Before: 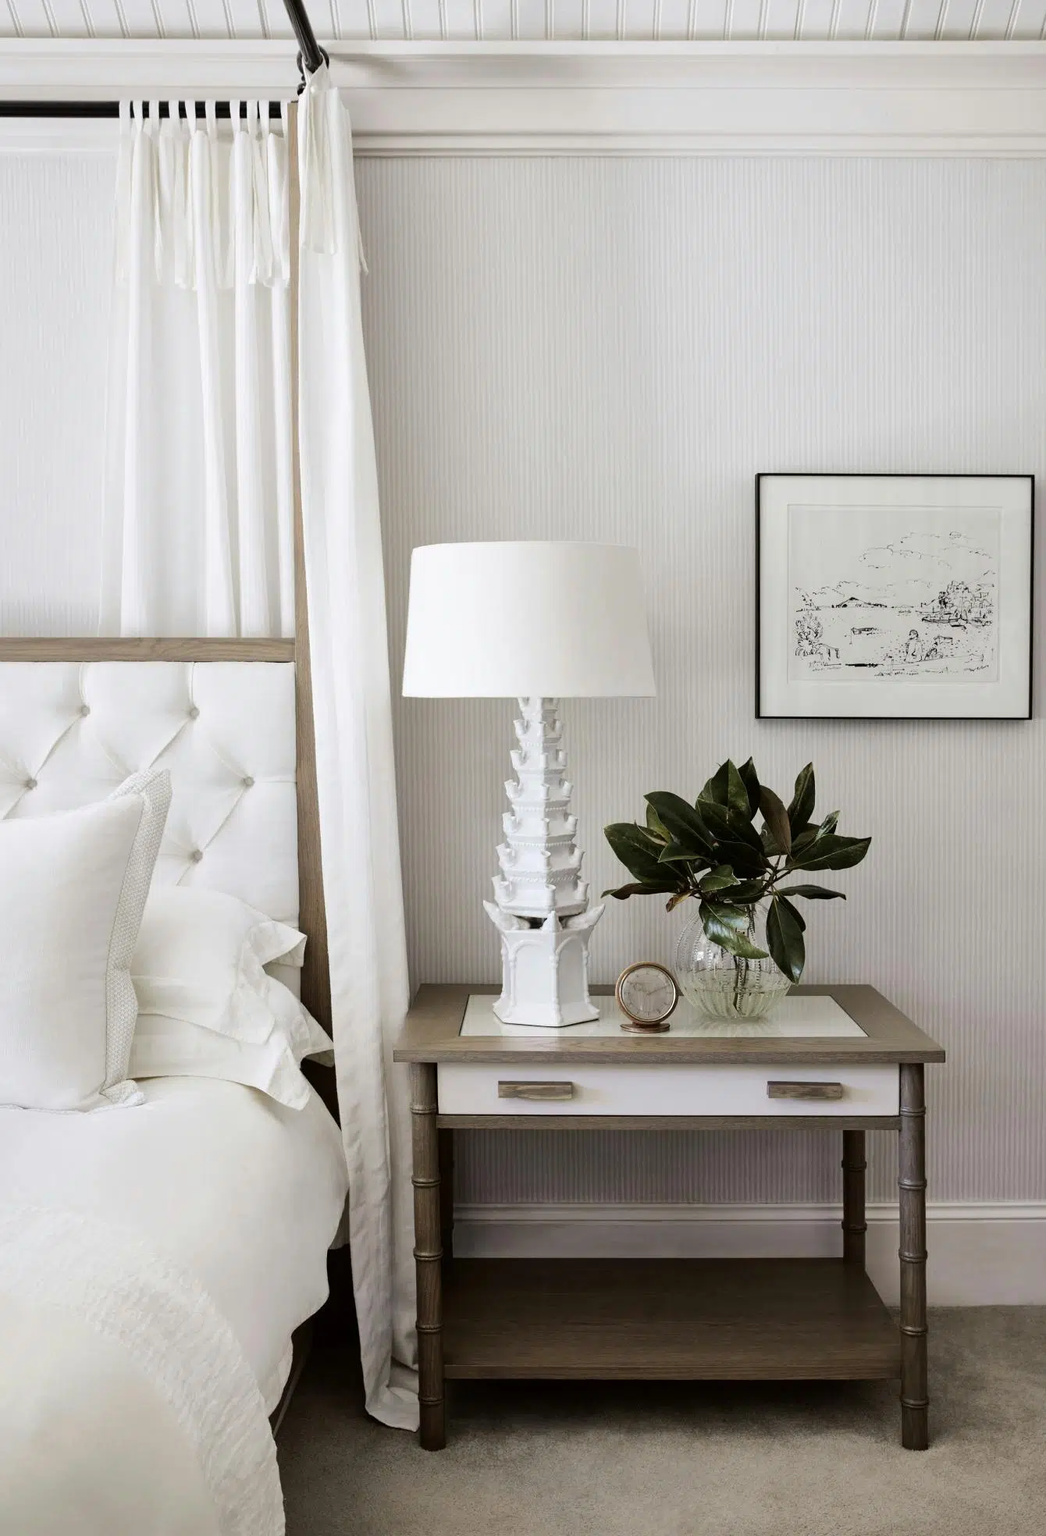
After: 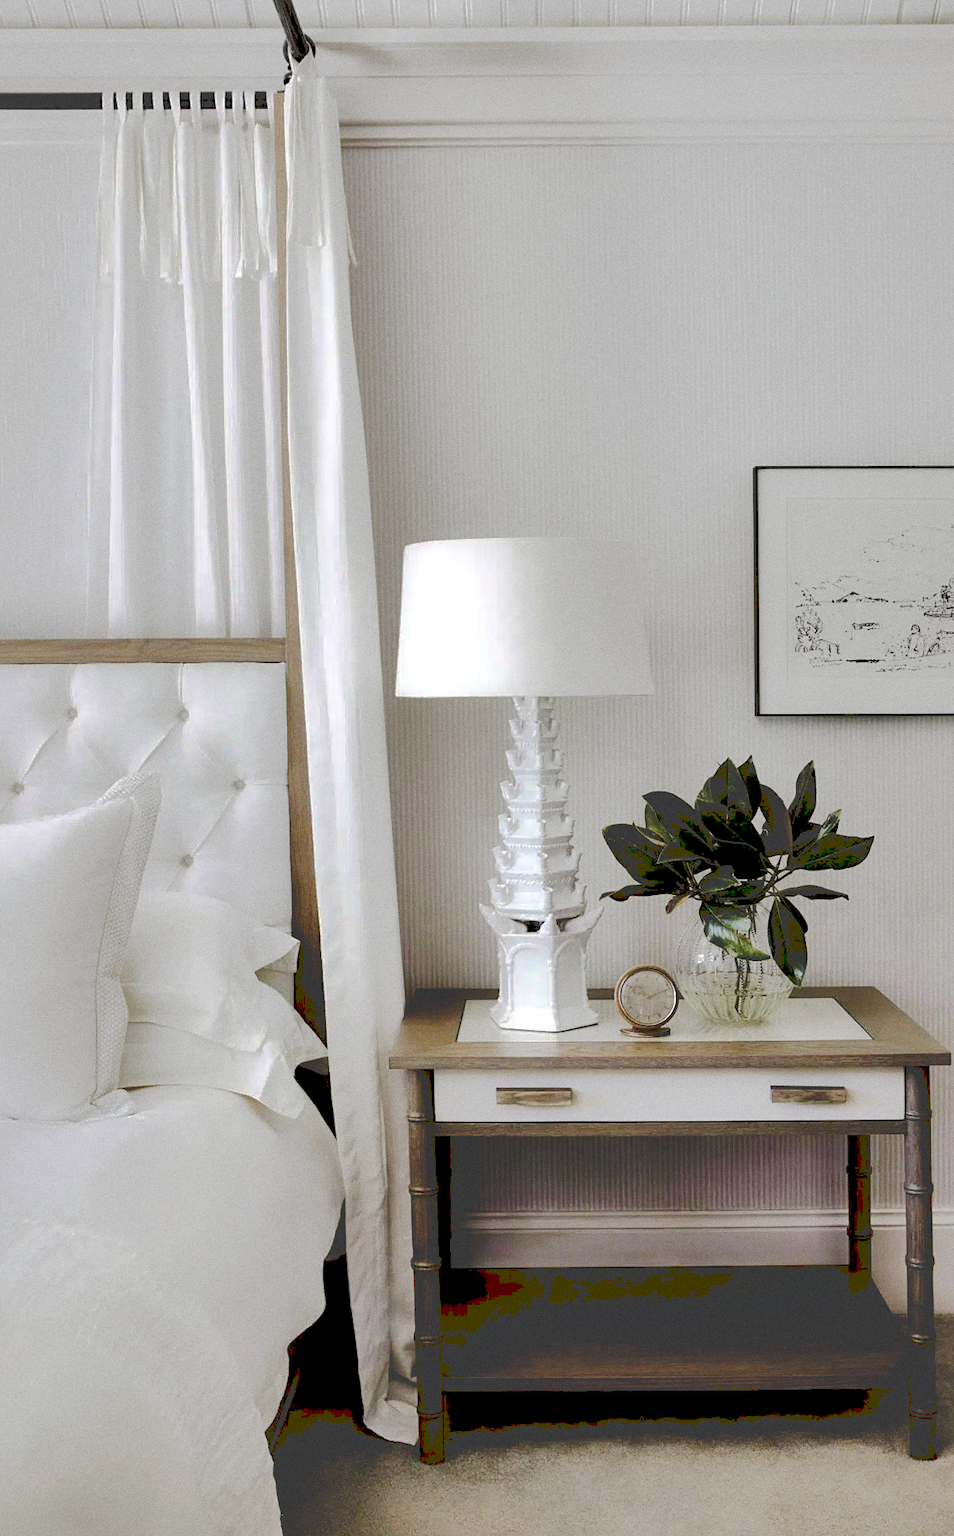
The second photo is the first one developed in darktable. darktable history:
contrast equalizer: y [[0.579, 0.58, 0.505, 0.5, 0.5, 0.5], [0.5 ×6], [0.5 ×6], [0 ×6], [0 ×6]]
shadows and highlights: on, module defaults
tone curve: curves: ch0 [(0, 0) (0.003, 0.185) (0.011, 0.185) (0.025, 0.187) (0.044, 0.185) (0.069, 0.185) (0.1, 0.18) (0.136, 0.18) (0.177, 0.179) (0.224, 0.202) (0.277, 0.252) (0.335, 0.343) (0.399, 0.452) (0.468, 0.553) (0.543, 0.643) (0.623, 0.717) (0.709, 0.778) (0.801, 0.82) (0.898, 0.856) (1, 1)], preserve colors none
rotate and perspective: rotation -0.45°, automatic cropping original format, crop left 0.008, crop right 0.992, crop top 0.012, crop bottom 0.988
crop and rotate: left 1.088%, right 8.807%
sharpen: amount 0.2
exposure: compensate highlight preservation false
grain: coarseness 0.09 ISO
